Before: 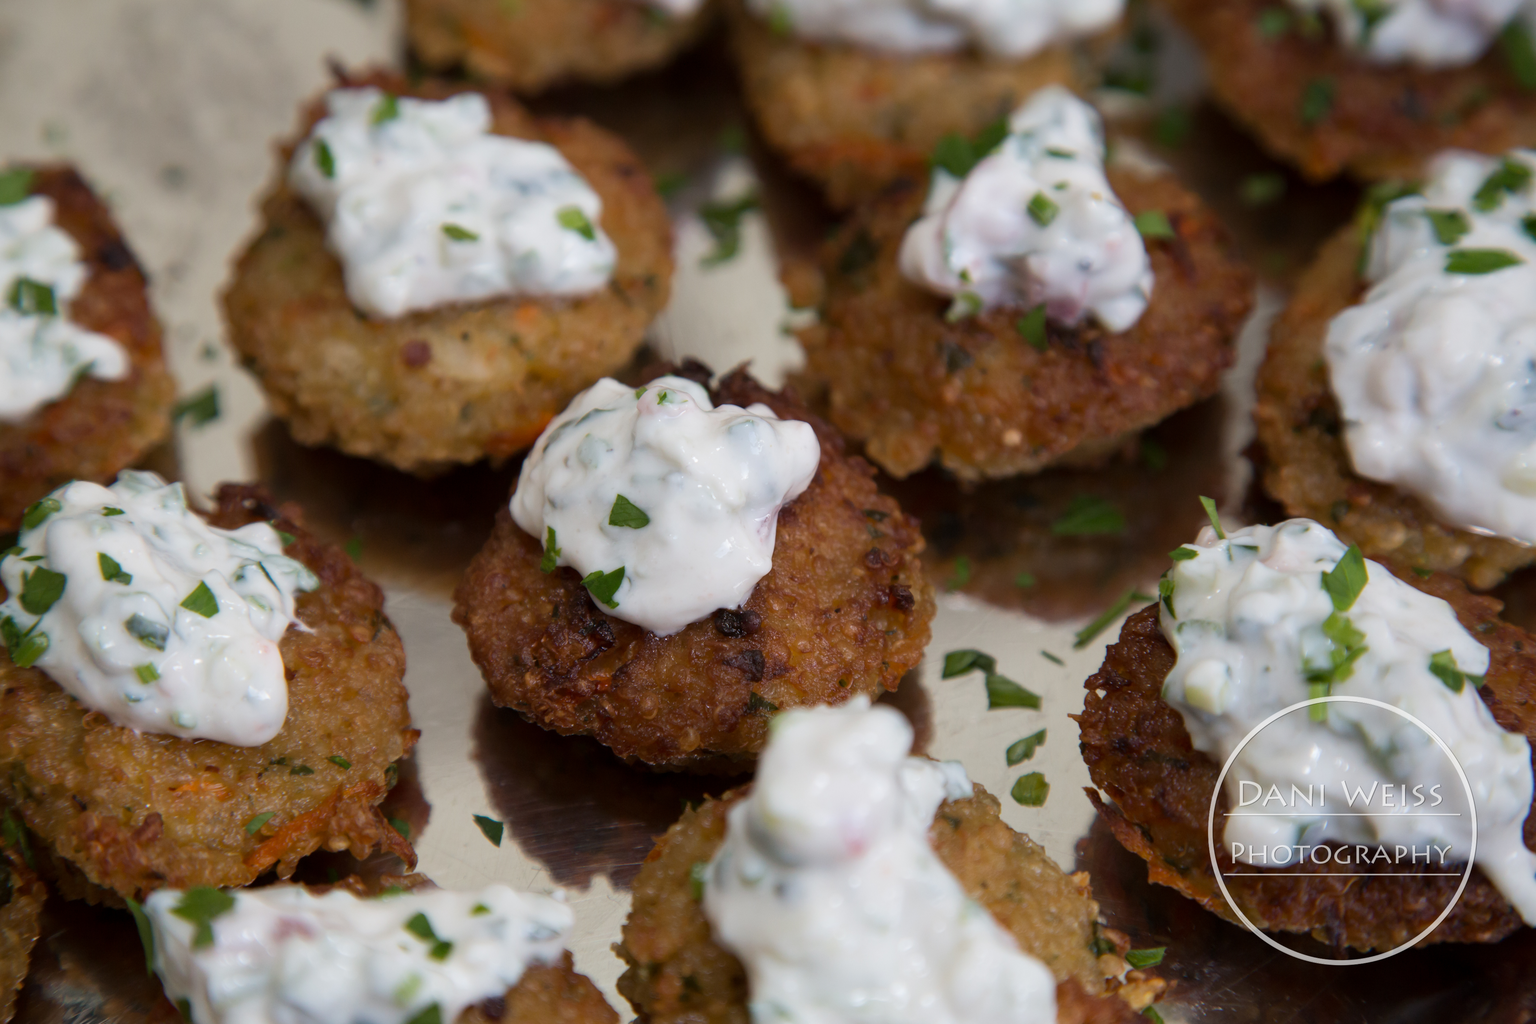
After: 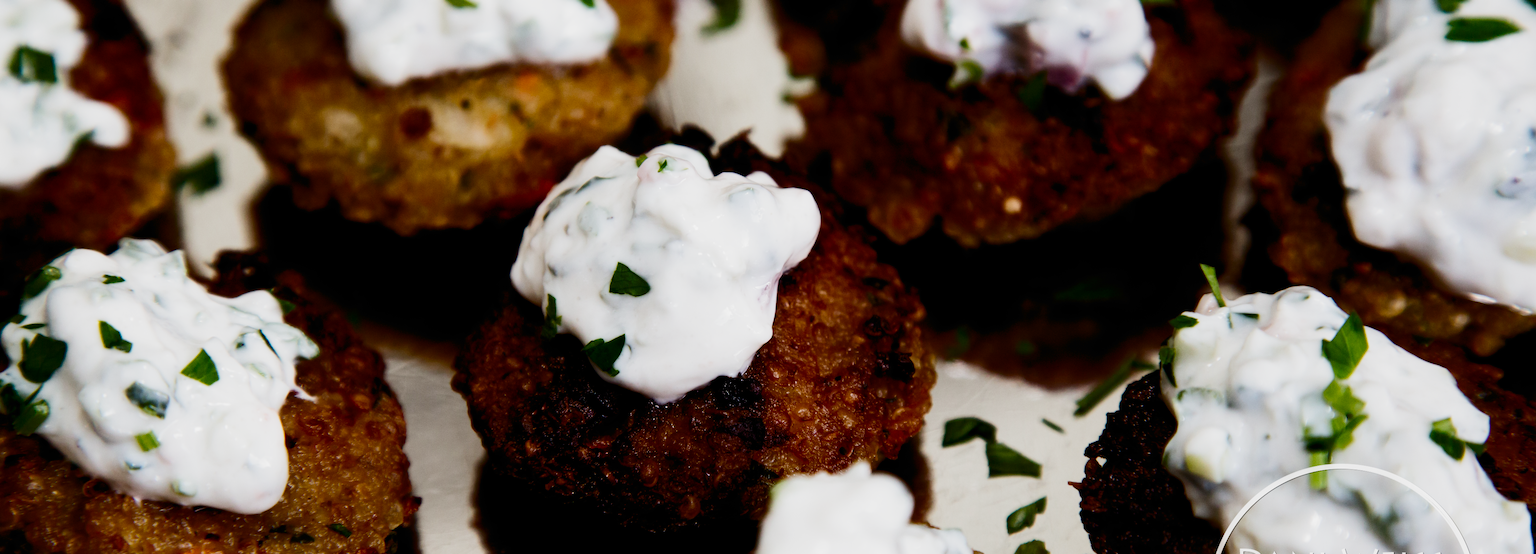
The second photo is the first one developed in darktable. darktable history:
filmic rgb: black relative exposure -5.13 EV, white relative exposure 3.97 EV, threshold 3.01 EV, hardness 2.9, contrast 1.296, highlights saturation mix -30.25%, preserve chrominance no, color science v3 (2019), use custom middle-gray values true, enable highlight reconstruction true
crop and rotate: top 22.729%, bottom 23.101%
contrast brightness saturation: contrast 0.331, brightness -0.073, saturation 0.167
